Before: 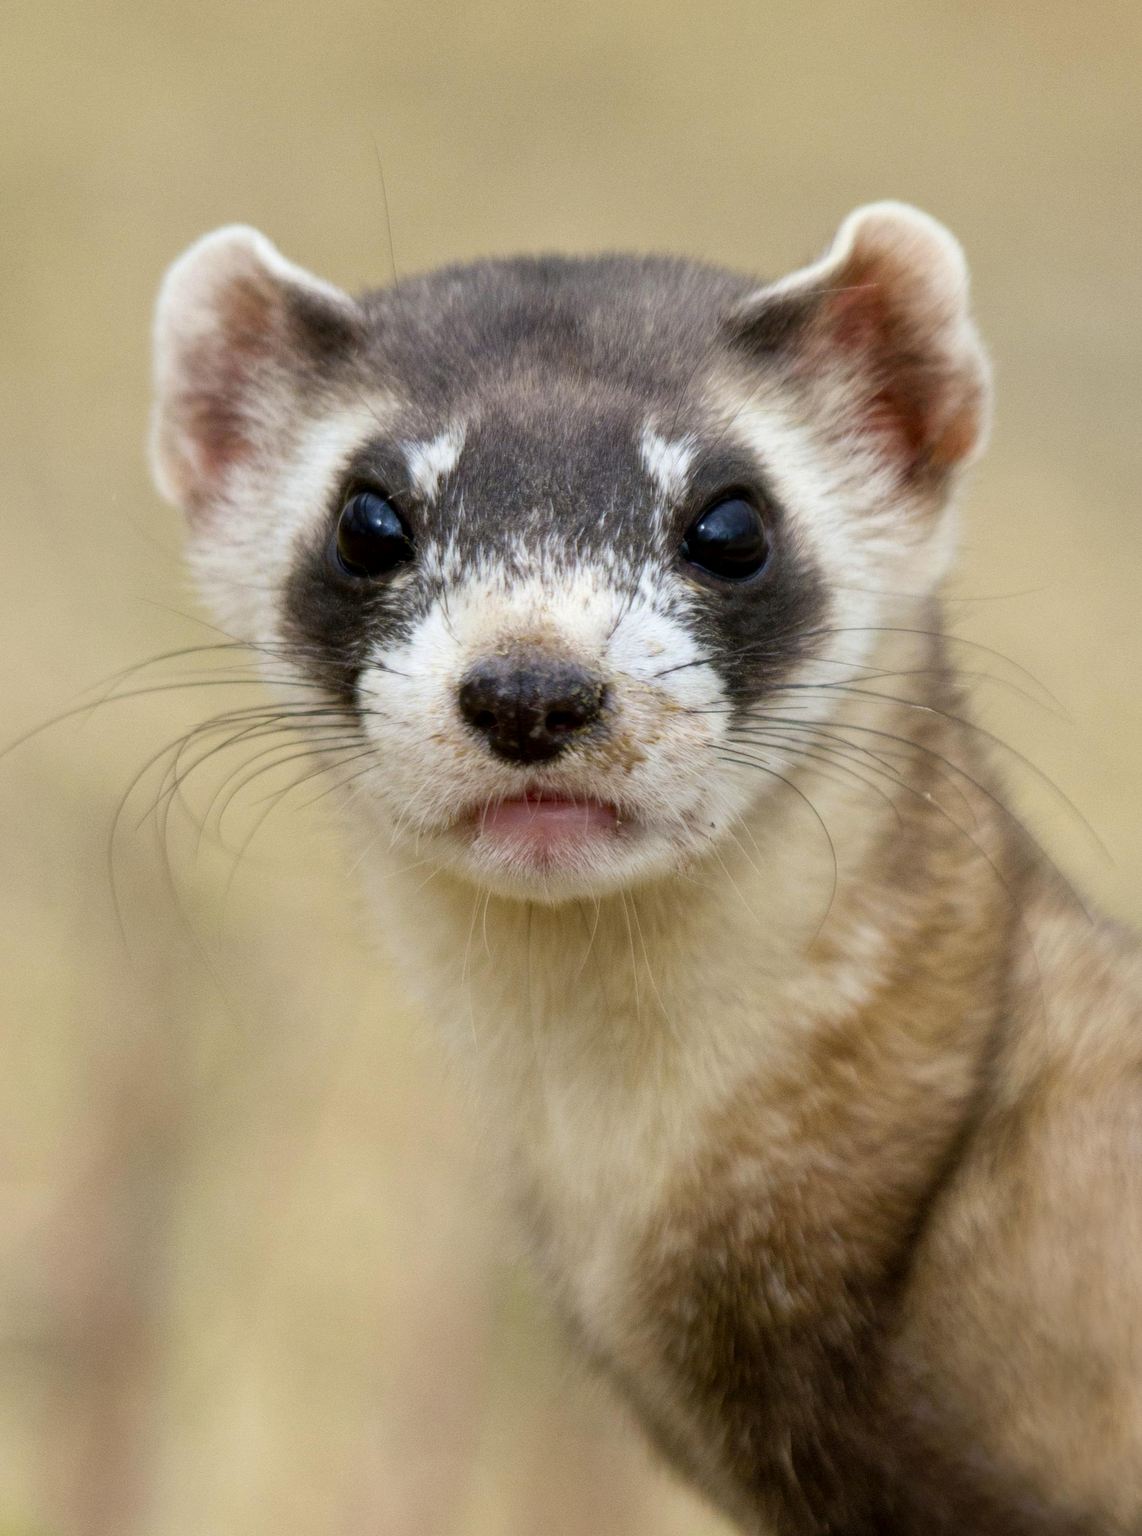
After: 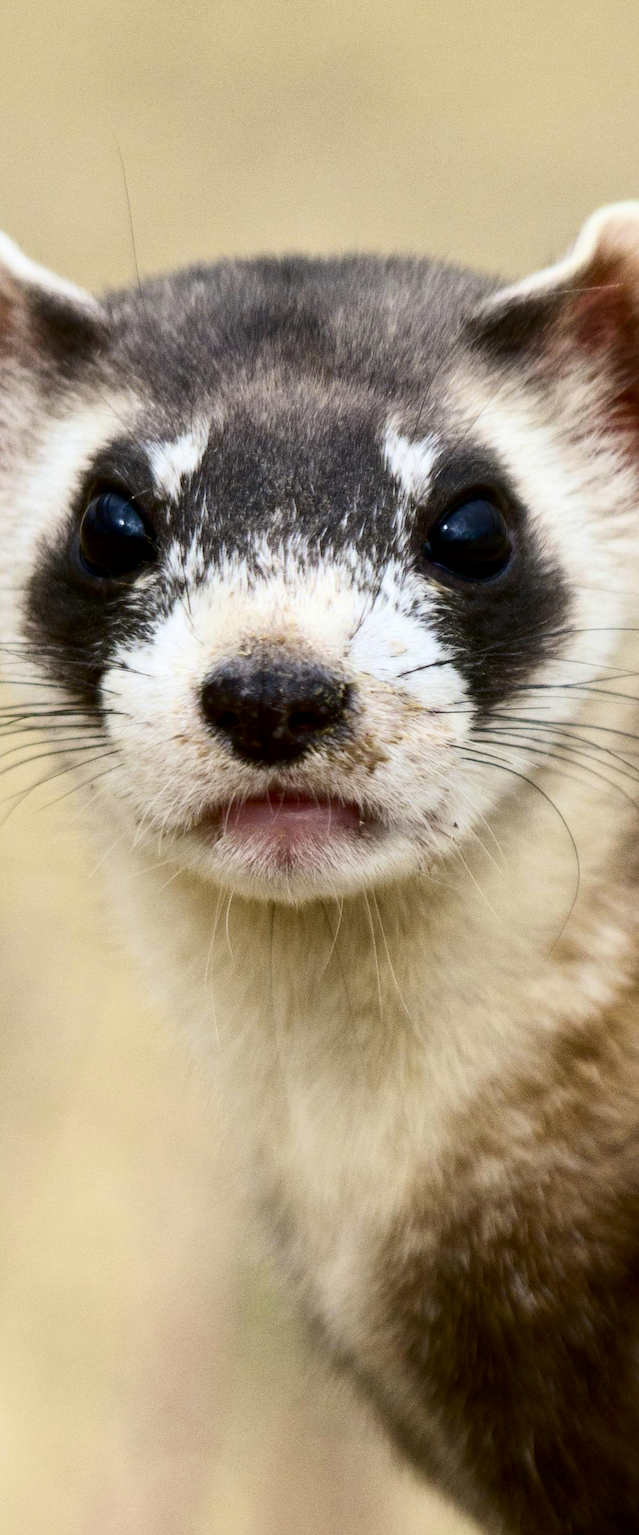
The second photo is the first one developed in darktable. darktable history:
crop and rotate: left 22.576%, right 21.413%
contrast brightness saturation: contrast 0.293
